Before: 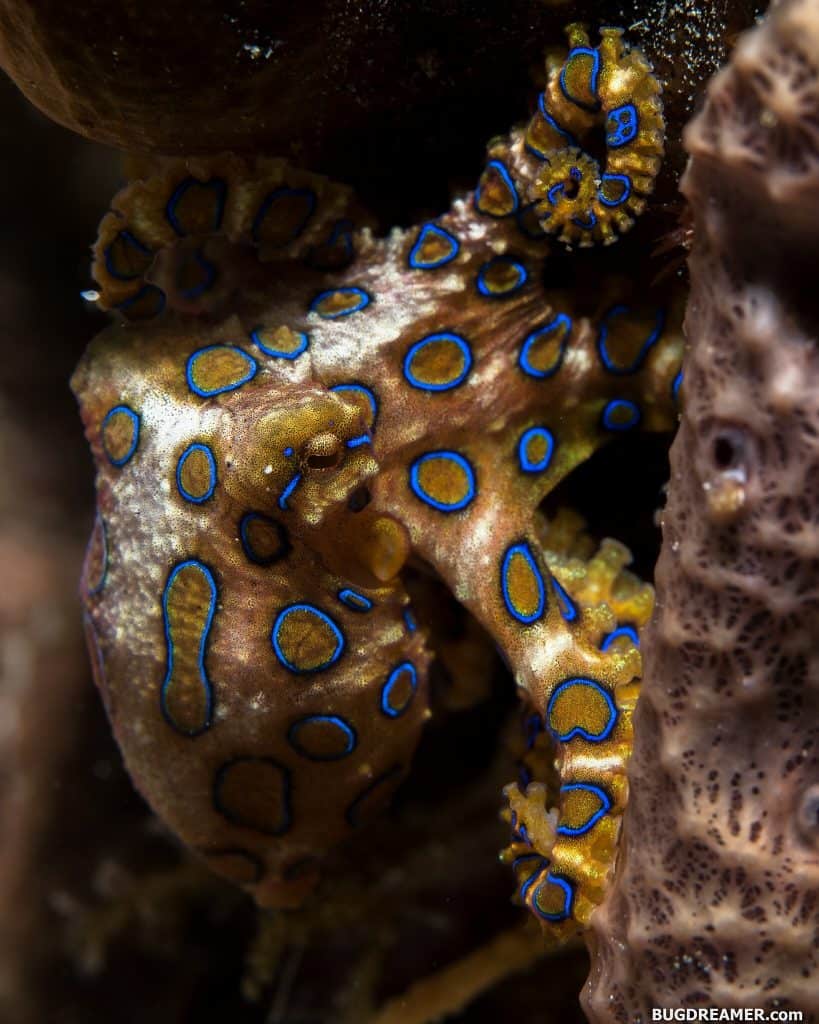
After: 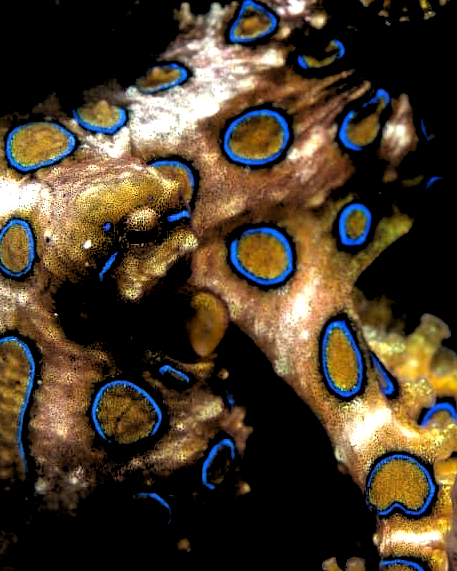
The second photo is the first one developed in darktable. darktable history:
crop and rotate: left 22.13%, top 22.054%, right 22.026%, bottom 22.102%
exposure: black level correction 0.001, exposure 0.5 EV, compensate exposure bias true, compensate highlight preservation false
rgb levels: levels [[0.034, 0.472, 0.904], [0, 0.5, 1], [0, 0.5, 1]]
